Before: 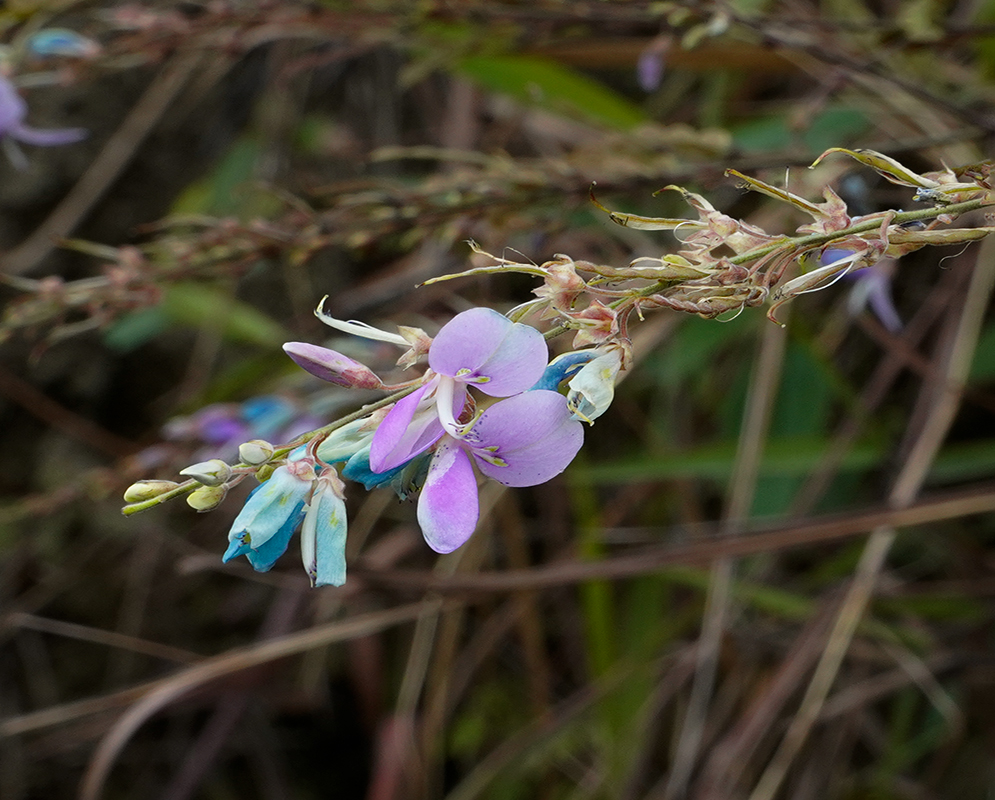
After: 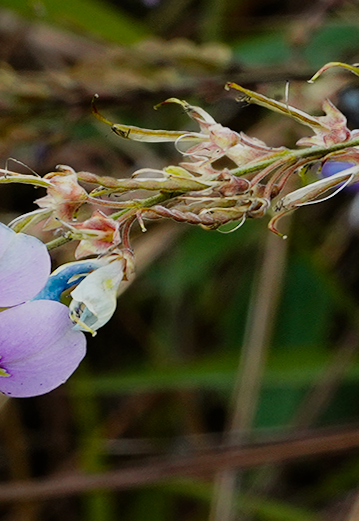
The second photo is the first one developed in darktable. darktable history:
sigmoid: on, module defaults
color zones: curves: ch1 [(0, 0.523) (0.143, 0.545) (0.286, 0.52) (0.429, 0.506) (0.571, 0.503) (0.714, 0.503) (0.857, 0.508) (1, 0.523)]
crop and rotate: left 49.936%, top 10.094%, right 13.136%, bottom 24.256%
rotate and perspective: rotation 0.226°, lens shift (vertical) -0.042, crop left 0.023, crop right 0.982, crop top 0.006, crop bottom 0.994
